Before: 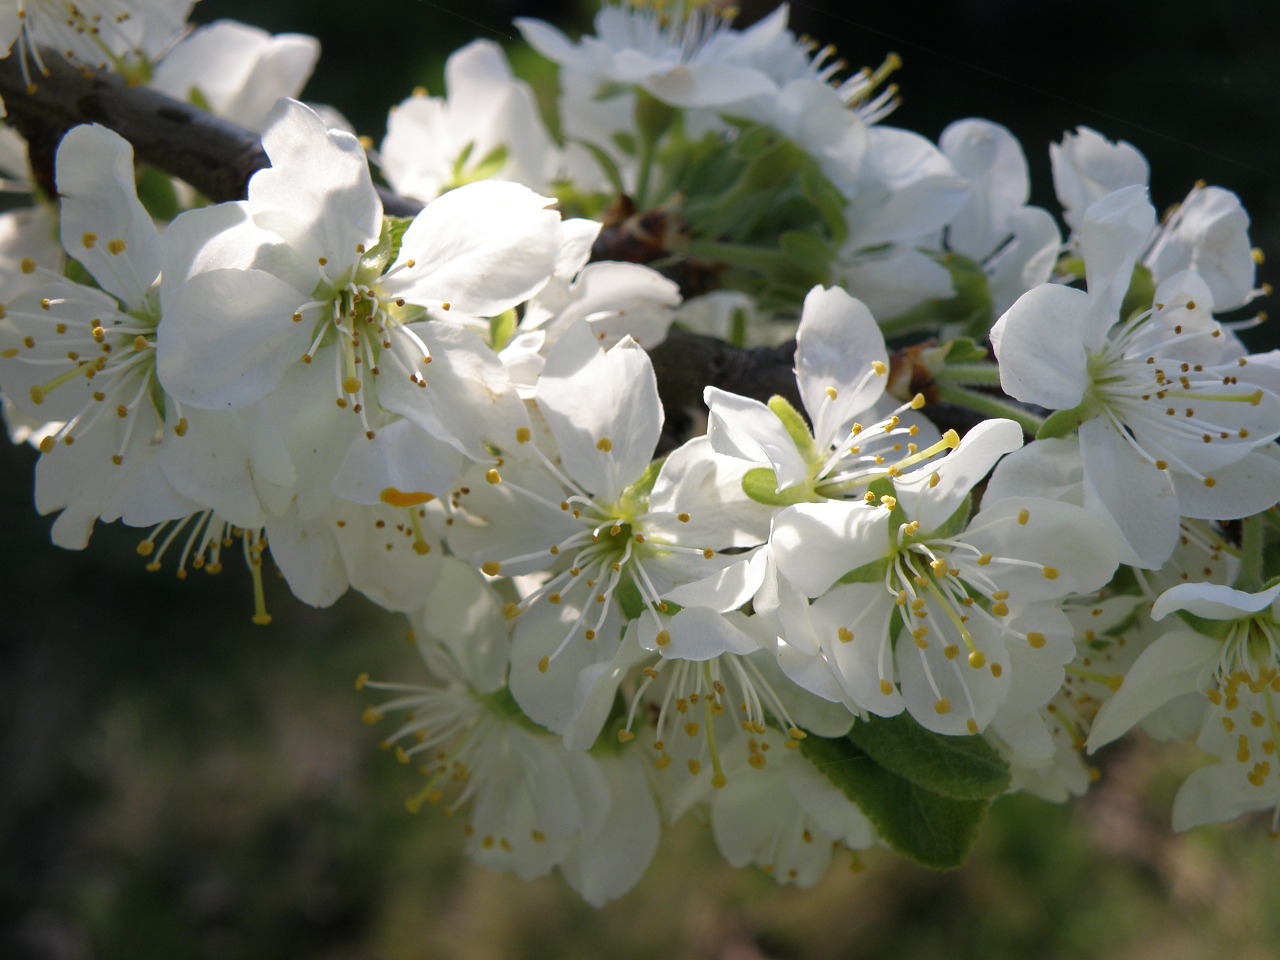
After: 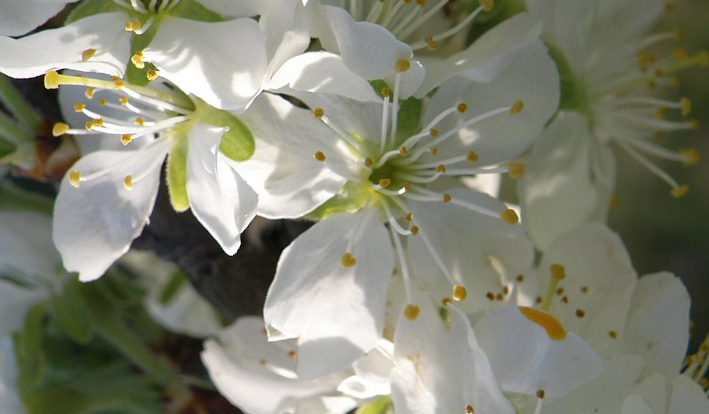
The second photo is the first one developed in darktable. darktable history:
crop and rotate: angle 147.64°, left 9.09%, top 15.627%, right 4.588%, bottom 17.166%
